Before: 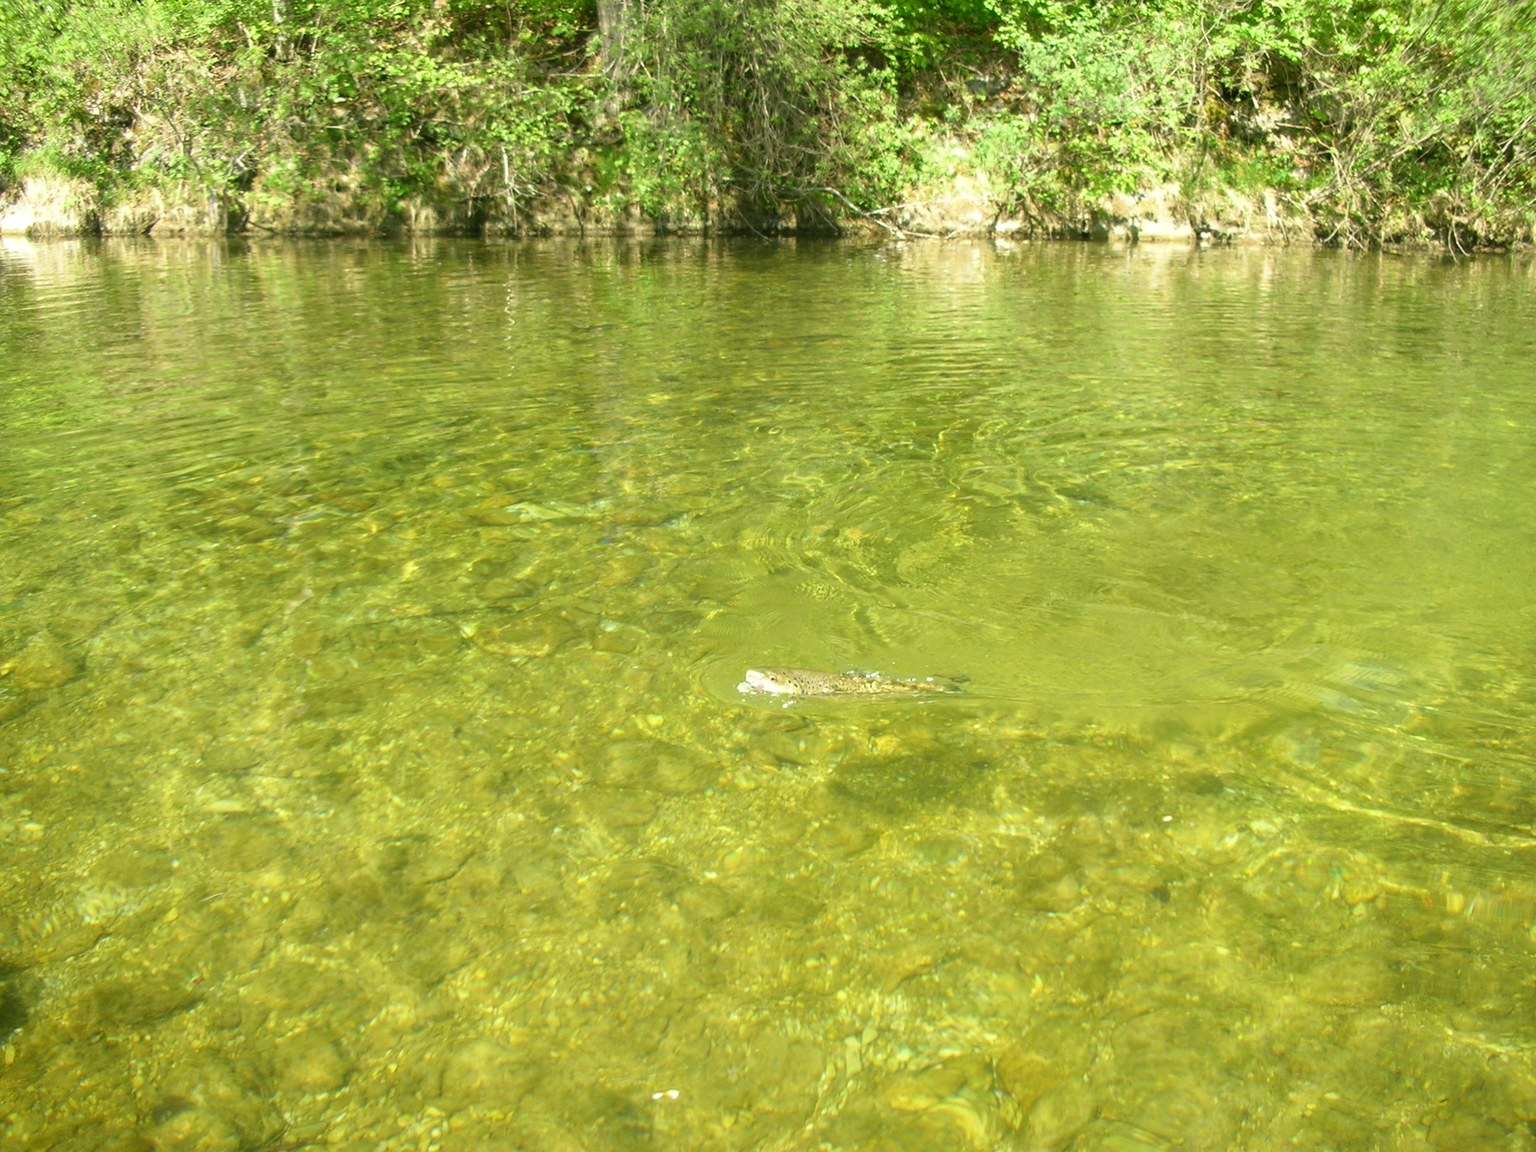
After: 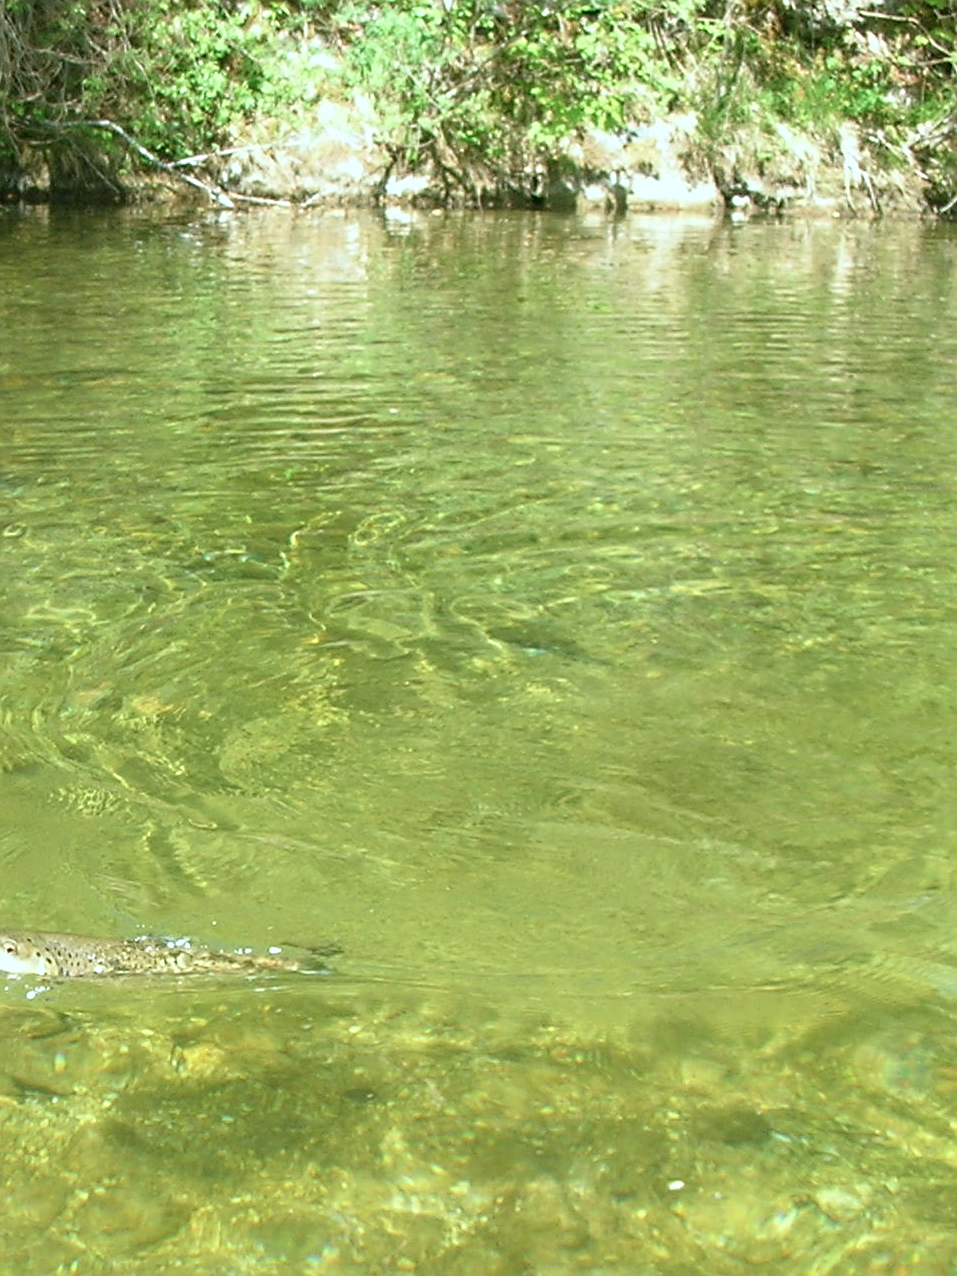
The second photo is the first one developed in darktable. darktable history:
sharpen: on, module defaults
base curve: curves: ch0 [(0, 0) (0.303, 0.277) (1, 1)]
crop and rotate: left 49.936%, top 10.094%, right 13.136%, bottom 24.256%
color correction: highlights a* -2.24, highlights b* -18.1
